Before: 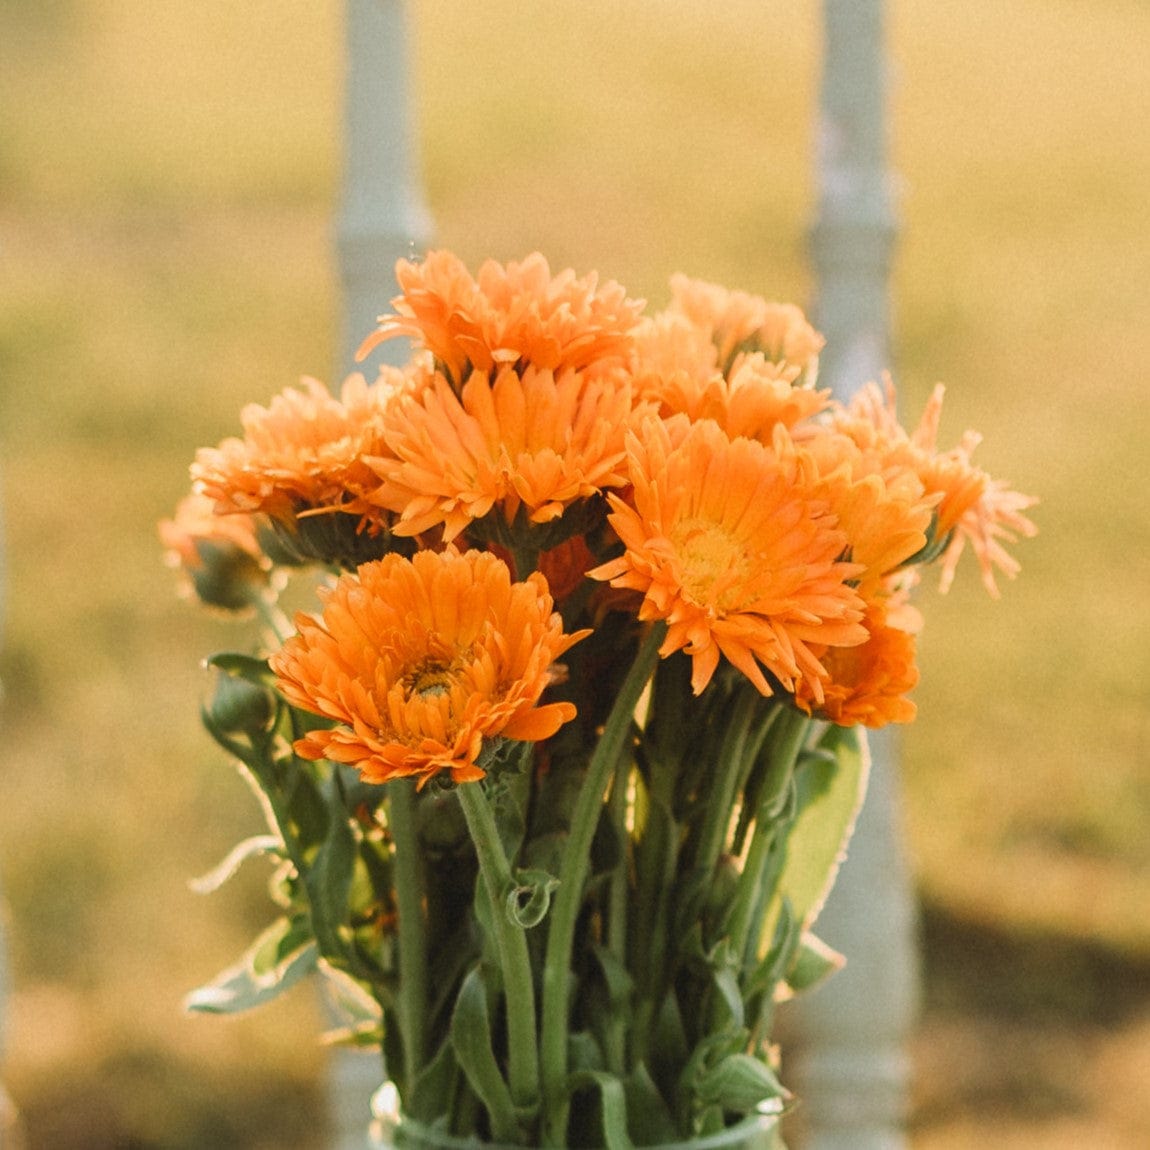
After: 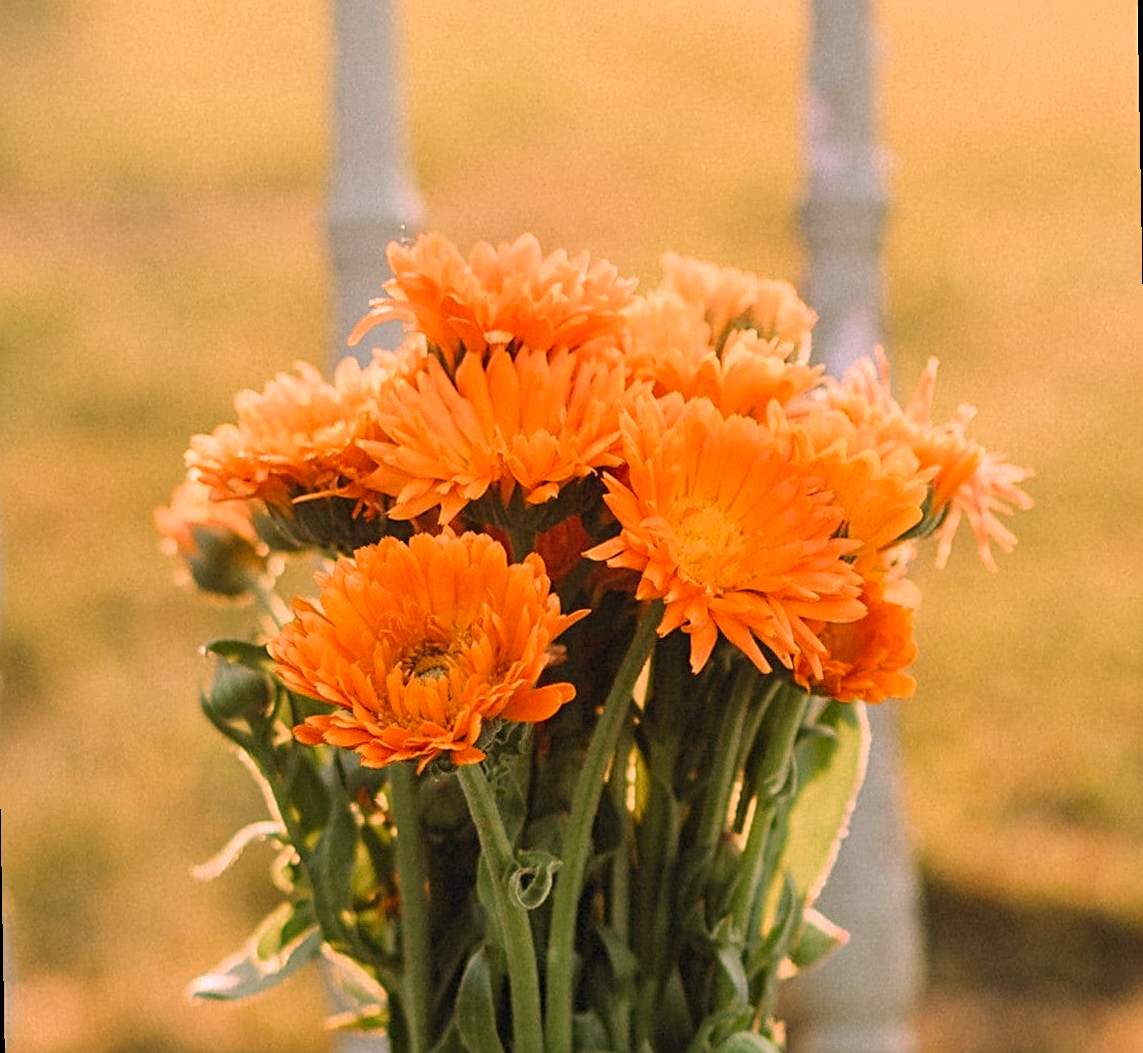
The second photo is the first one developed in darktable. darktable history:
crop and rotate: top 0%, bottom 5.097%
haze removal: compatibility mode true, adaptive false
color correction: highlights a* 14.52, highlights b* 4.84
rotate and perspective: rotation -1°, crop left 0.011, crop right 0.989, crop top 0.025, crop bottom 0.975
sharpen: on, module defaults
